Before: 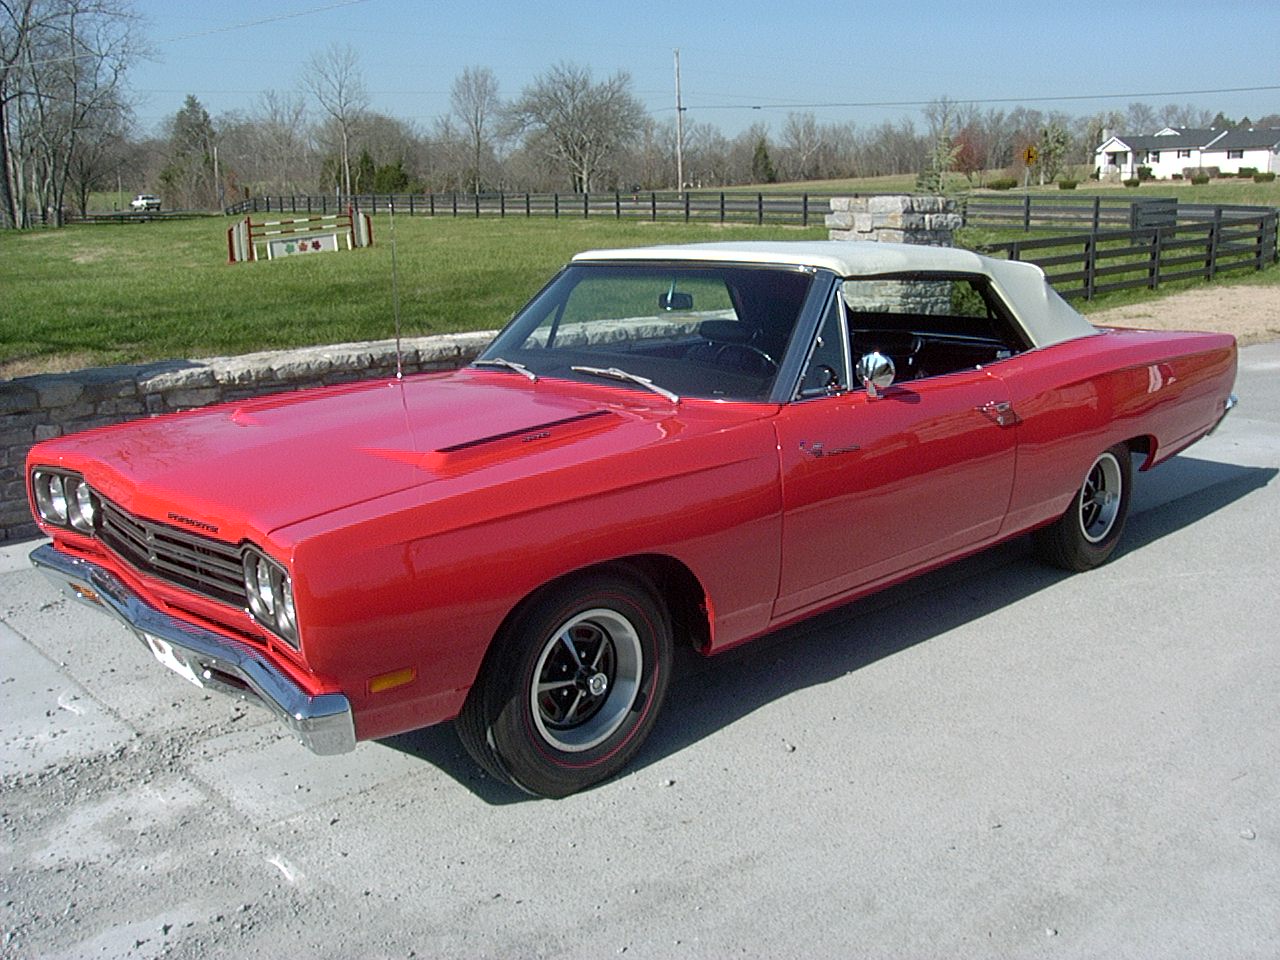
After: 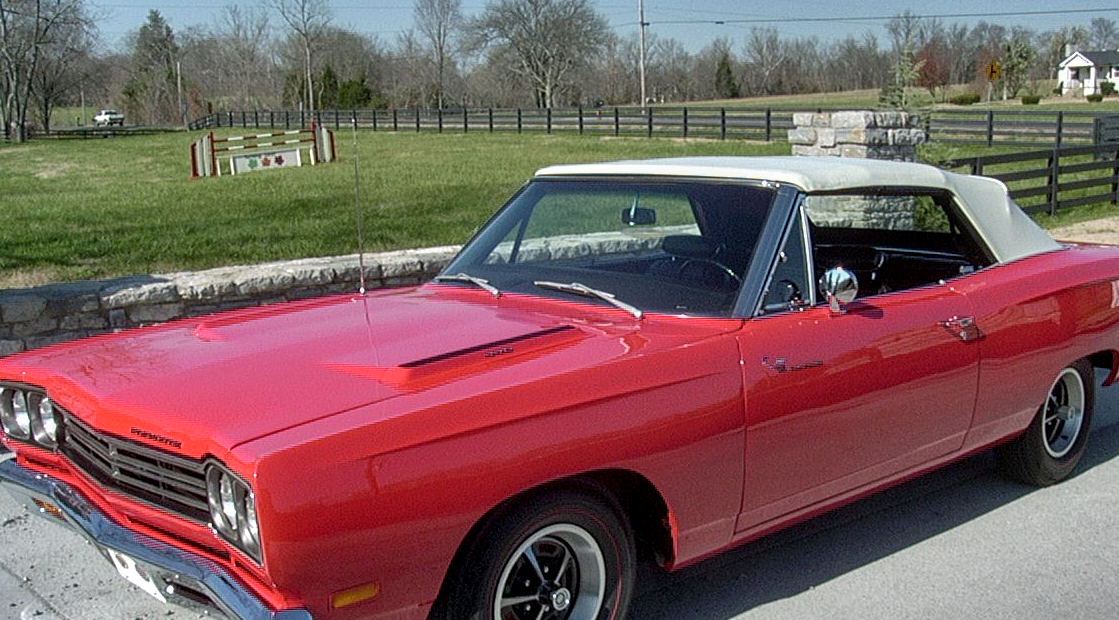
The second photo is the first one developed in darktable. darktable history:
exposure: compensate highlight preservation false
crop: left 2.908%, top 8.924%, right 9.657%, bottom 26.396%
shadows and highlights: shadows 21.03, highlights -81.74, soften with gaussian
local contrast: on, module defaults
